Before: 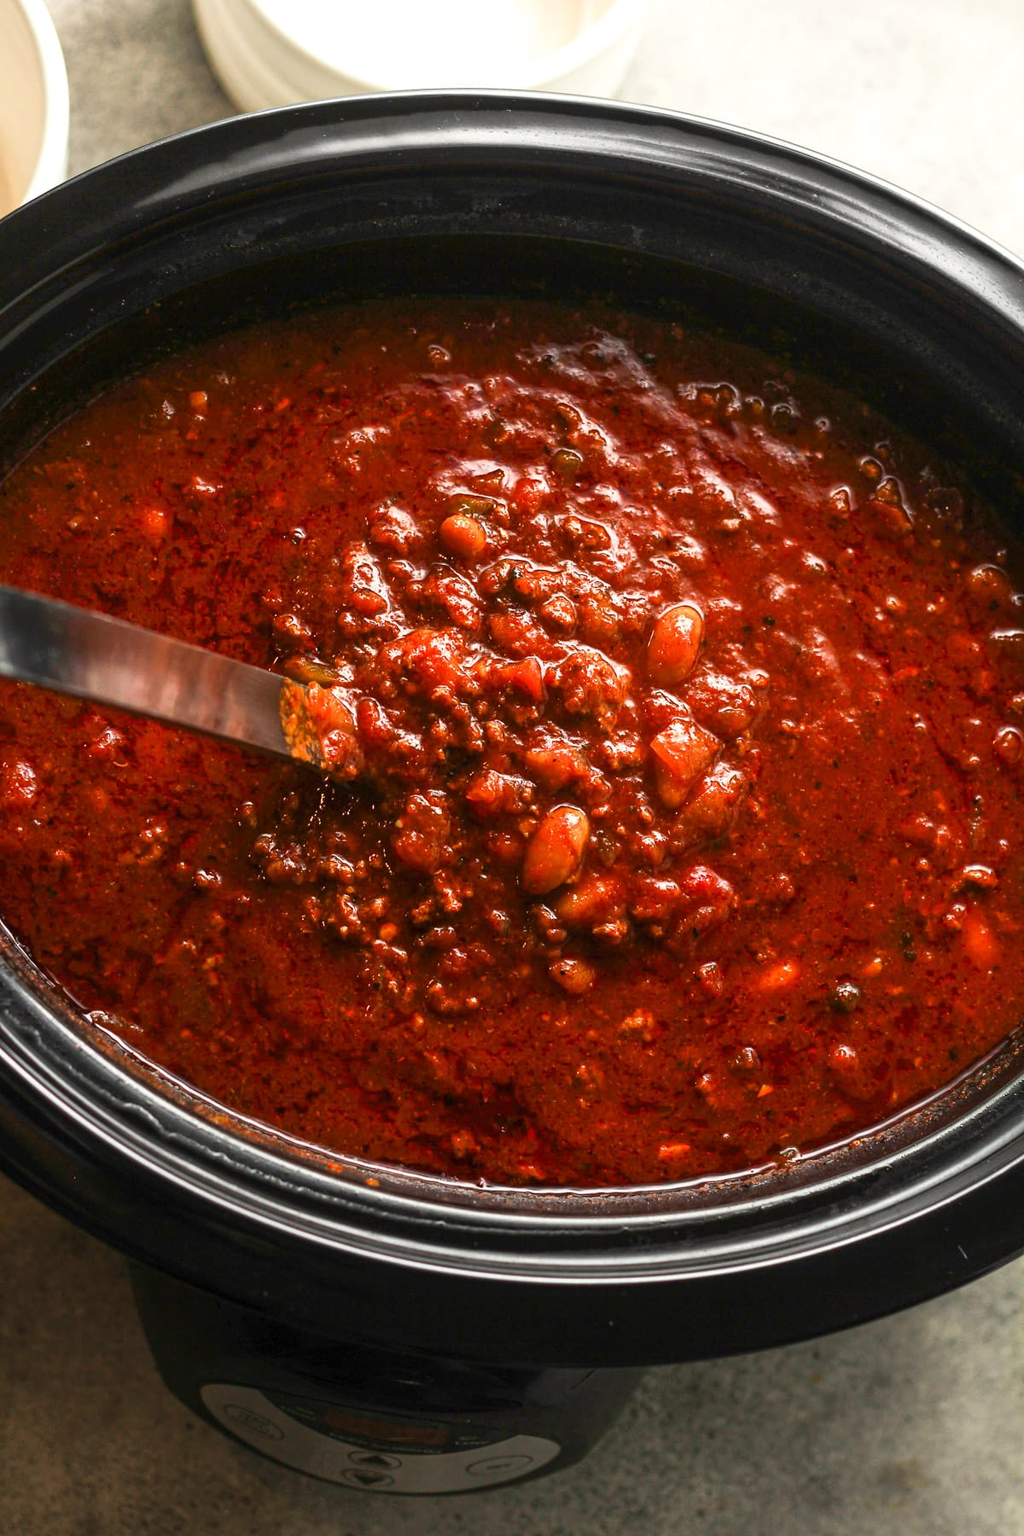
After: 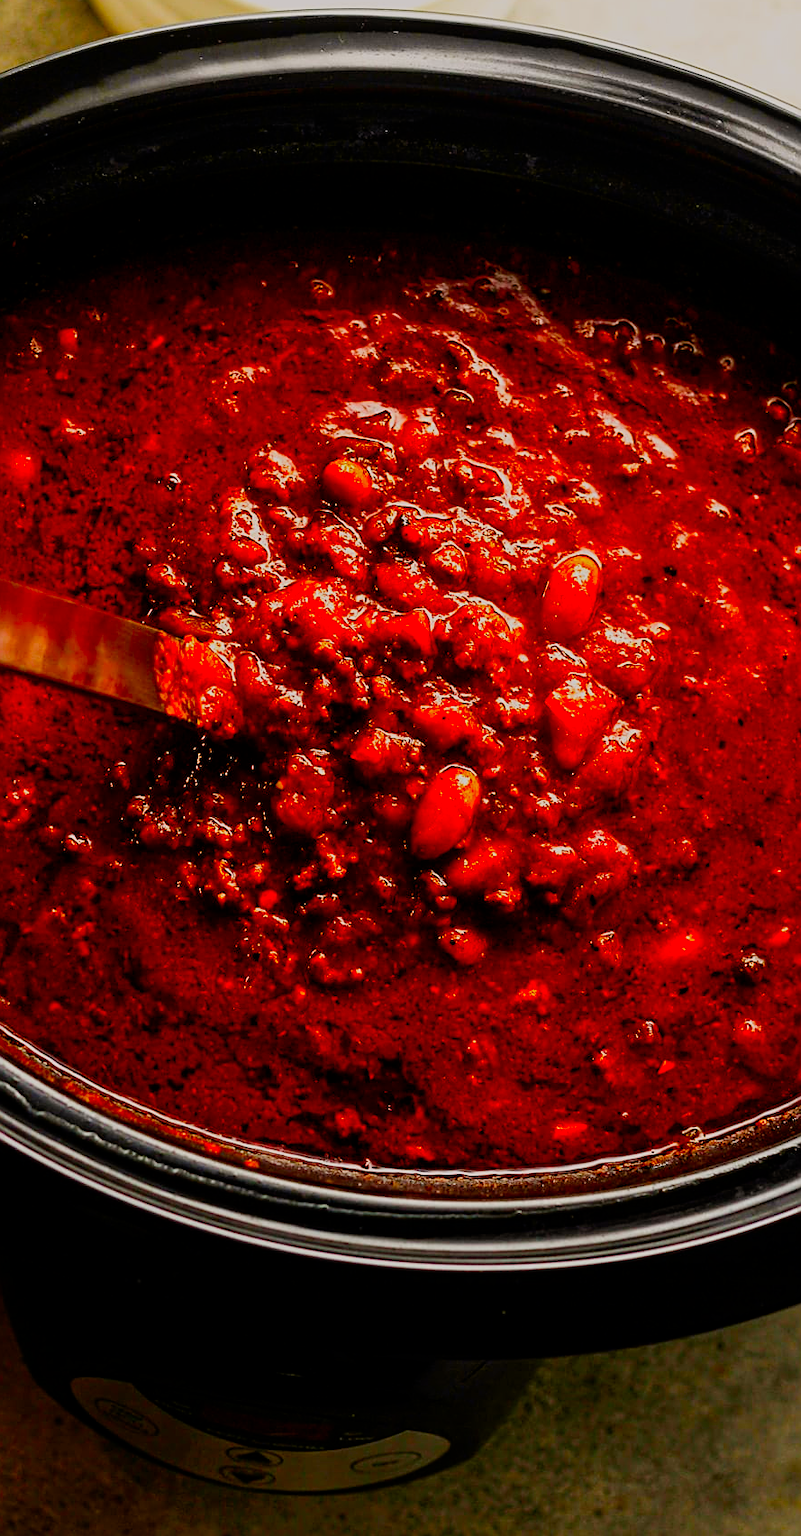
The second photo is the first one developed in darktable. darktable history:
white balance: red 1.045, blue 0.932
sharpen: on, module defaults
color calibration: illuminant as shot in camera, x 0.358, y 0.373, temperature 4628.91 K
color contrast: green-magenta contrast 0.85, blue-yellow contrast 1.25, unbound 0
crop and rotate: left 13.15%, top 5.251%, right 12.609%
color correction: saturation 2.15
filmic rgb: middle gray luminance 29%, black relative exposure -10.3 EV, white relative exposure 5.5 EV, threshold 6 EV, target black luminance 0%, hardness 3.95, latitude 2.04%, contrast 1.132, highlights saturation mix 5%, shadows ↔ highlights balance 15.11%, add noise in highlights 0, preserve chrominance no, color science v3 (2019), use custom middle-gray values true, iterations of high-quality reconstruction 0, contrast in highlights soft, enable highlight reconstruction true
